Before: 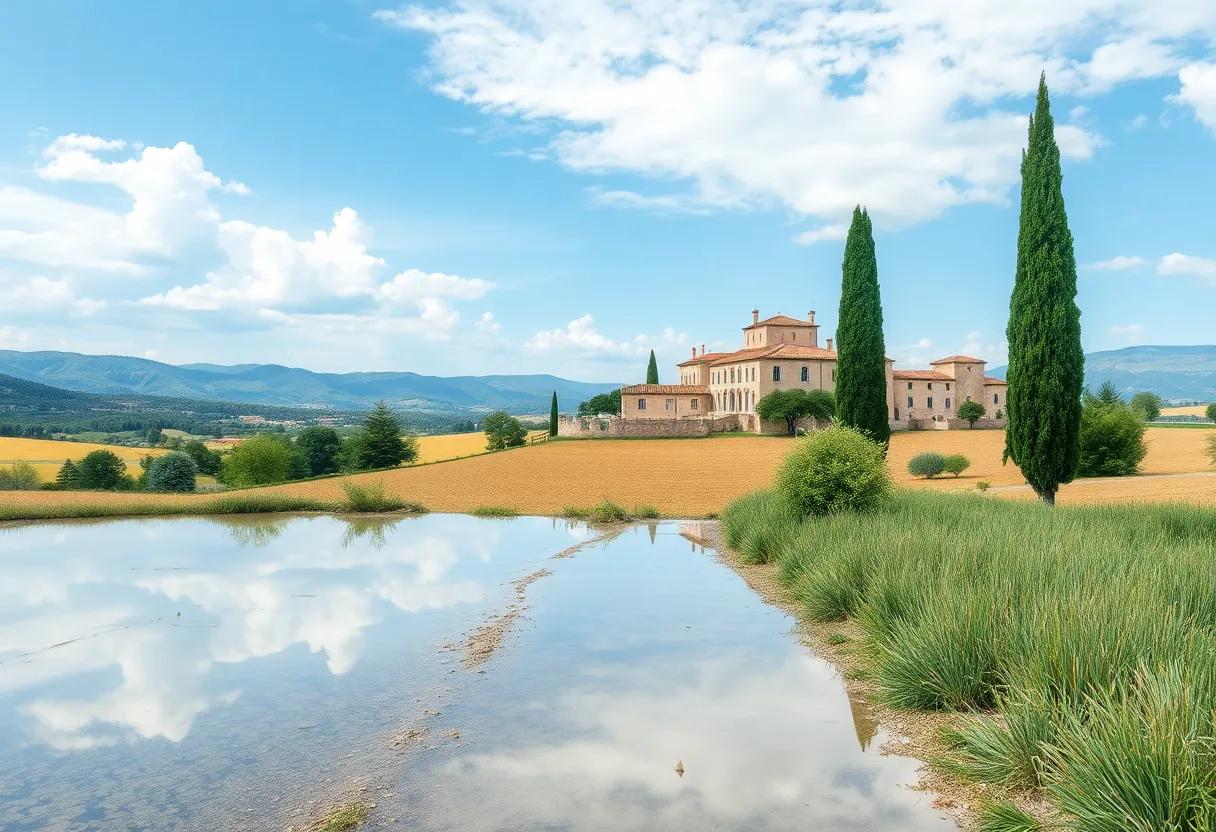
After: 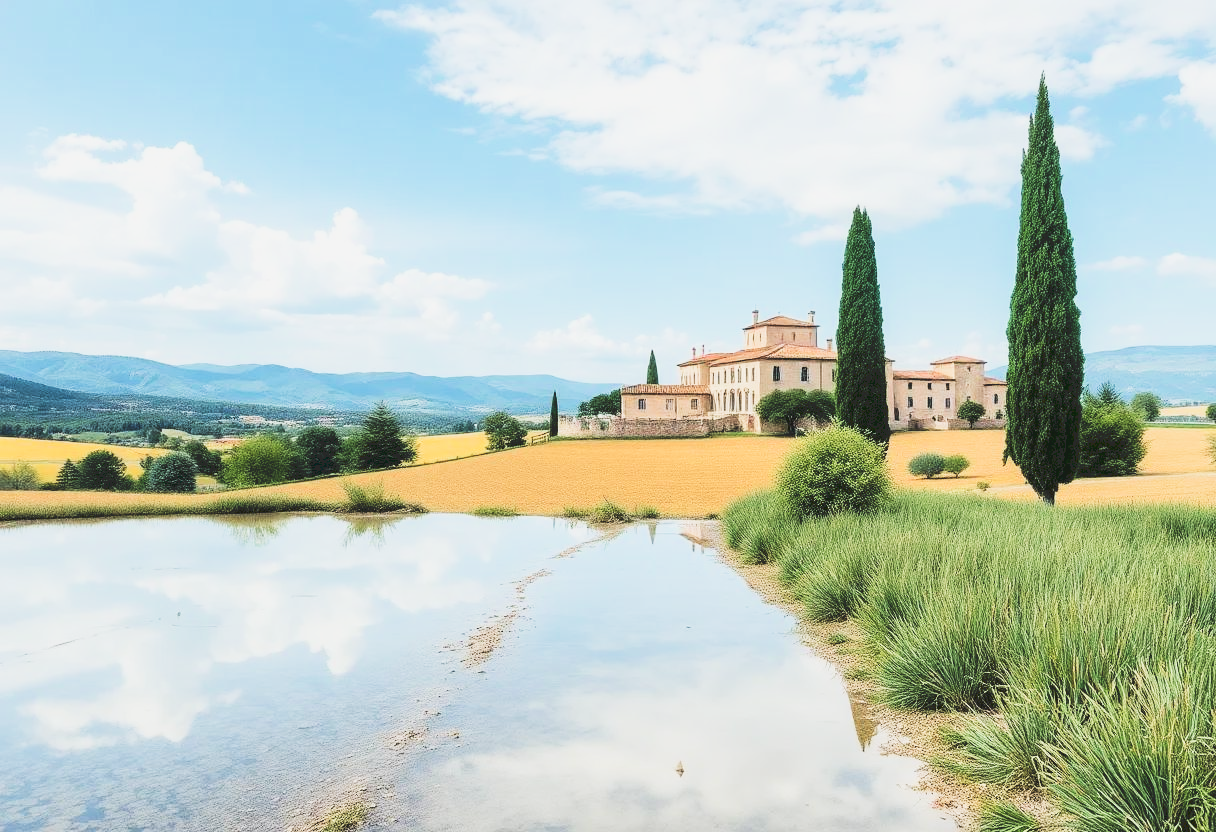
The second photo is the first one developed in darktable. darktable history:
filmic rgb: black relative exposure -5 EV, hardness 2.88, contrast 1.4
tone curve: curves: ch0 [(0, 0) (0.003, 0.156) (0.011, 0.156) (0.025, 0.161) (0.044, 0.164) (0.069, 0.178) (0.1, 0.201) (0.136, 0.229) (0.177, 0.263) (0.224, 0.301) (0.277, 0.355) (0.335, 0.415) (0.399, 0.48) (0.468, 0.561) (0.543, 0.647) (0.623, 0.735) (0.709, 0.819) (0.801, 0.893) (0.898, 0.953) (1, 1)], preserve colors none
